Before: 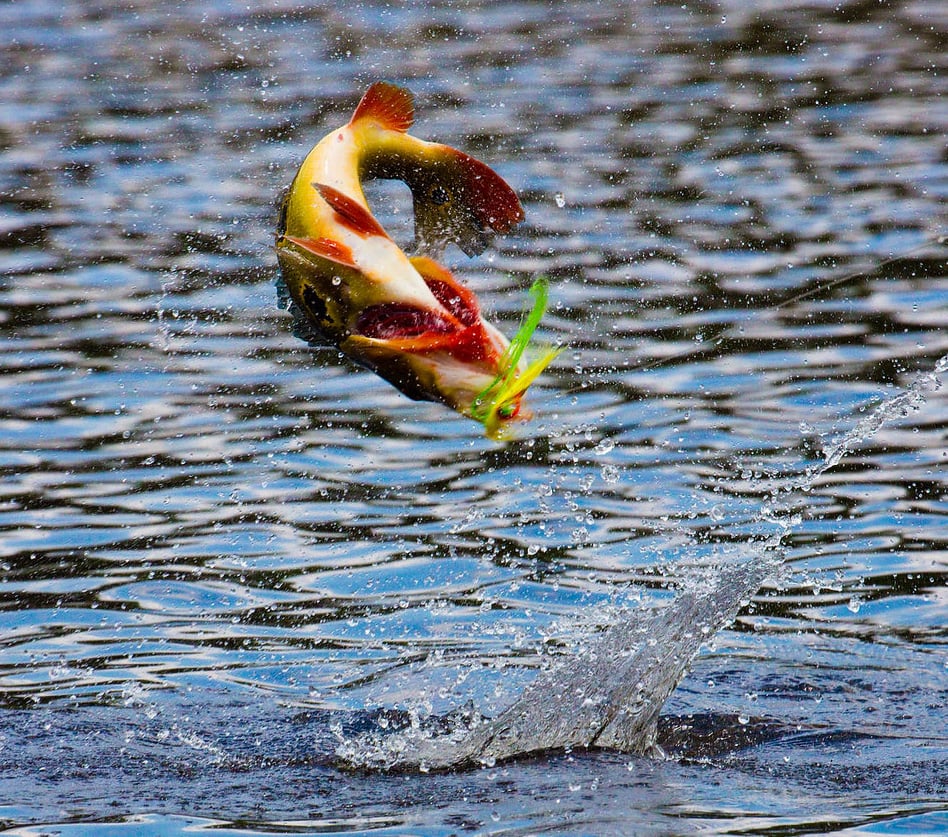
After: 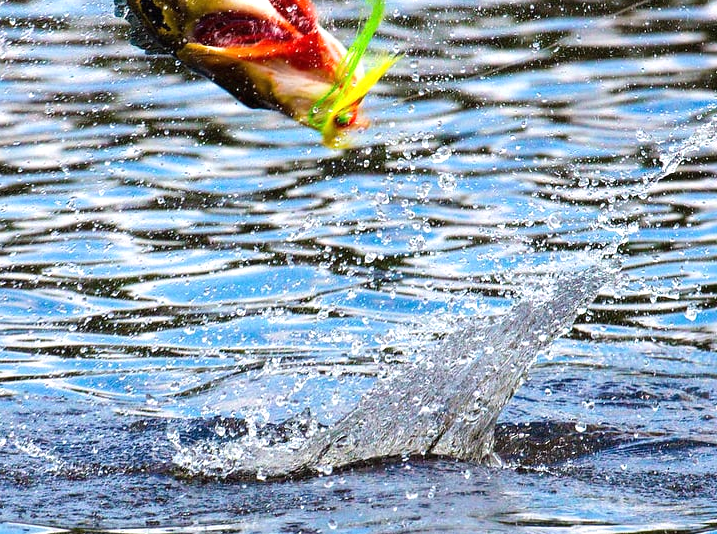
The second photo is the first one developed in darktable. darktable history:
crop and rotate: left 17.299%, top 35.115%, right 7.015%, bottom 1.024%
exposure: black level correction 0, exposure 0.7 EV, compensate exposure bias true, compensate highlight preservation false
